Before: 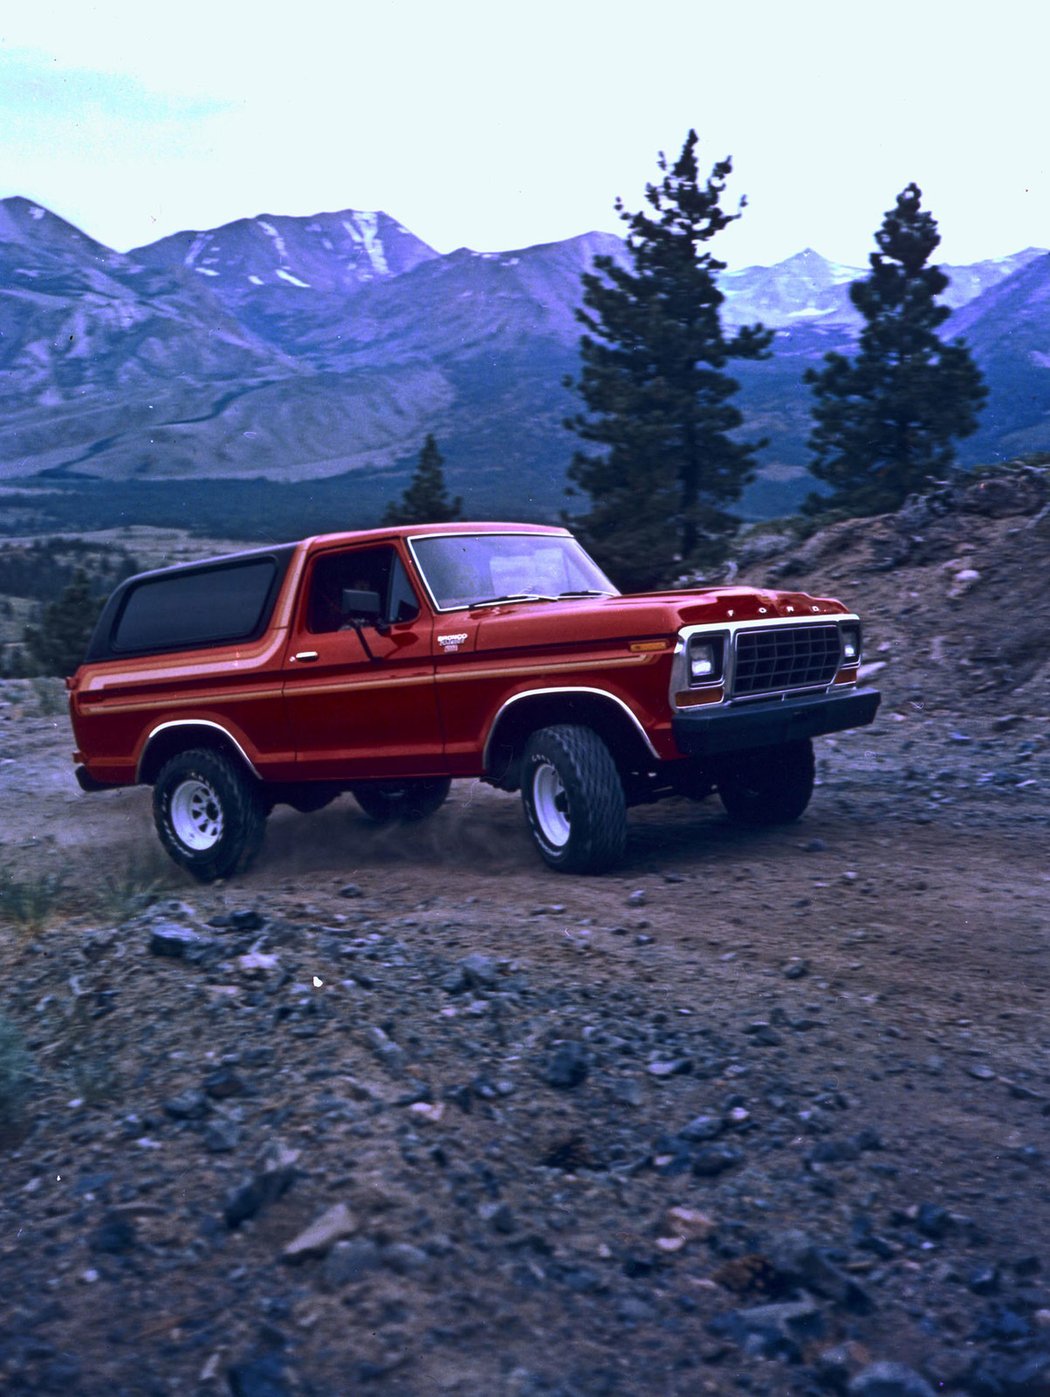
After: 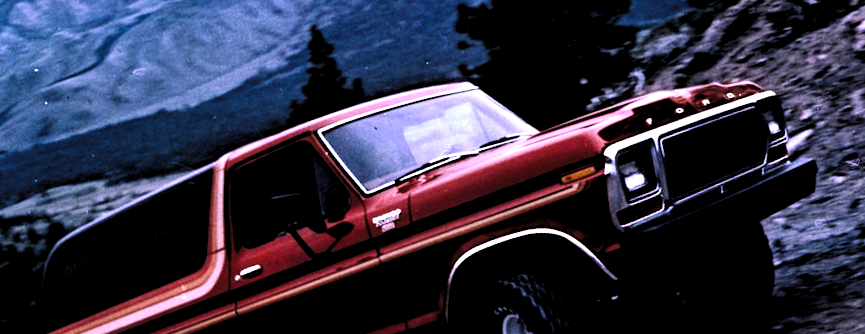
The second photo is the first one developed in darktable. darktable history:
crop: left 7.036%, top 18.398%, right 14.379%, bottom 40.043%
base curve: curves: ch0 [(0, 0) (0.036, 0.025) (0.121, 0.166) (0.206, 0.329) (0.605, 0.79) (1, 1)], preserve colors none
rotate and perspective: rotation -14.8°, crop left 0.1, crop right 0.903, crop top 0.25, crop bottom 0.748
levels: levels [0.182, 0.542, 0.902]
